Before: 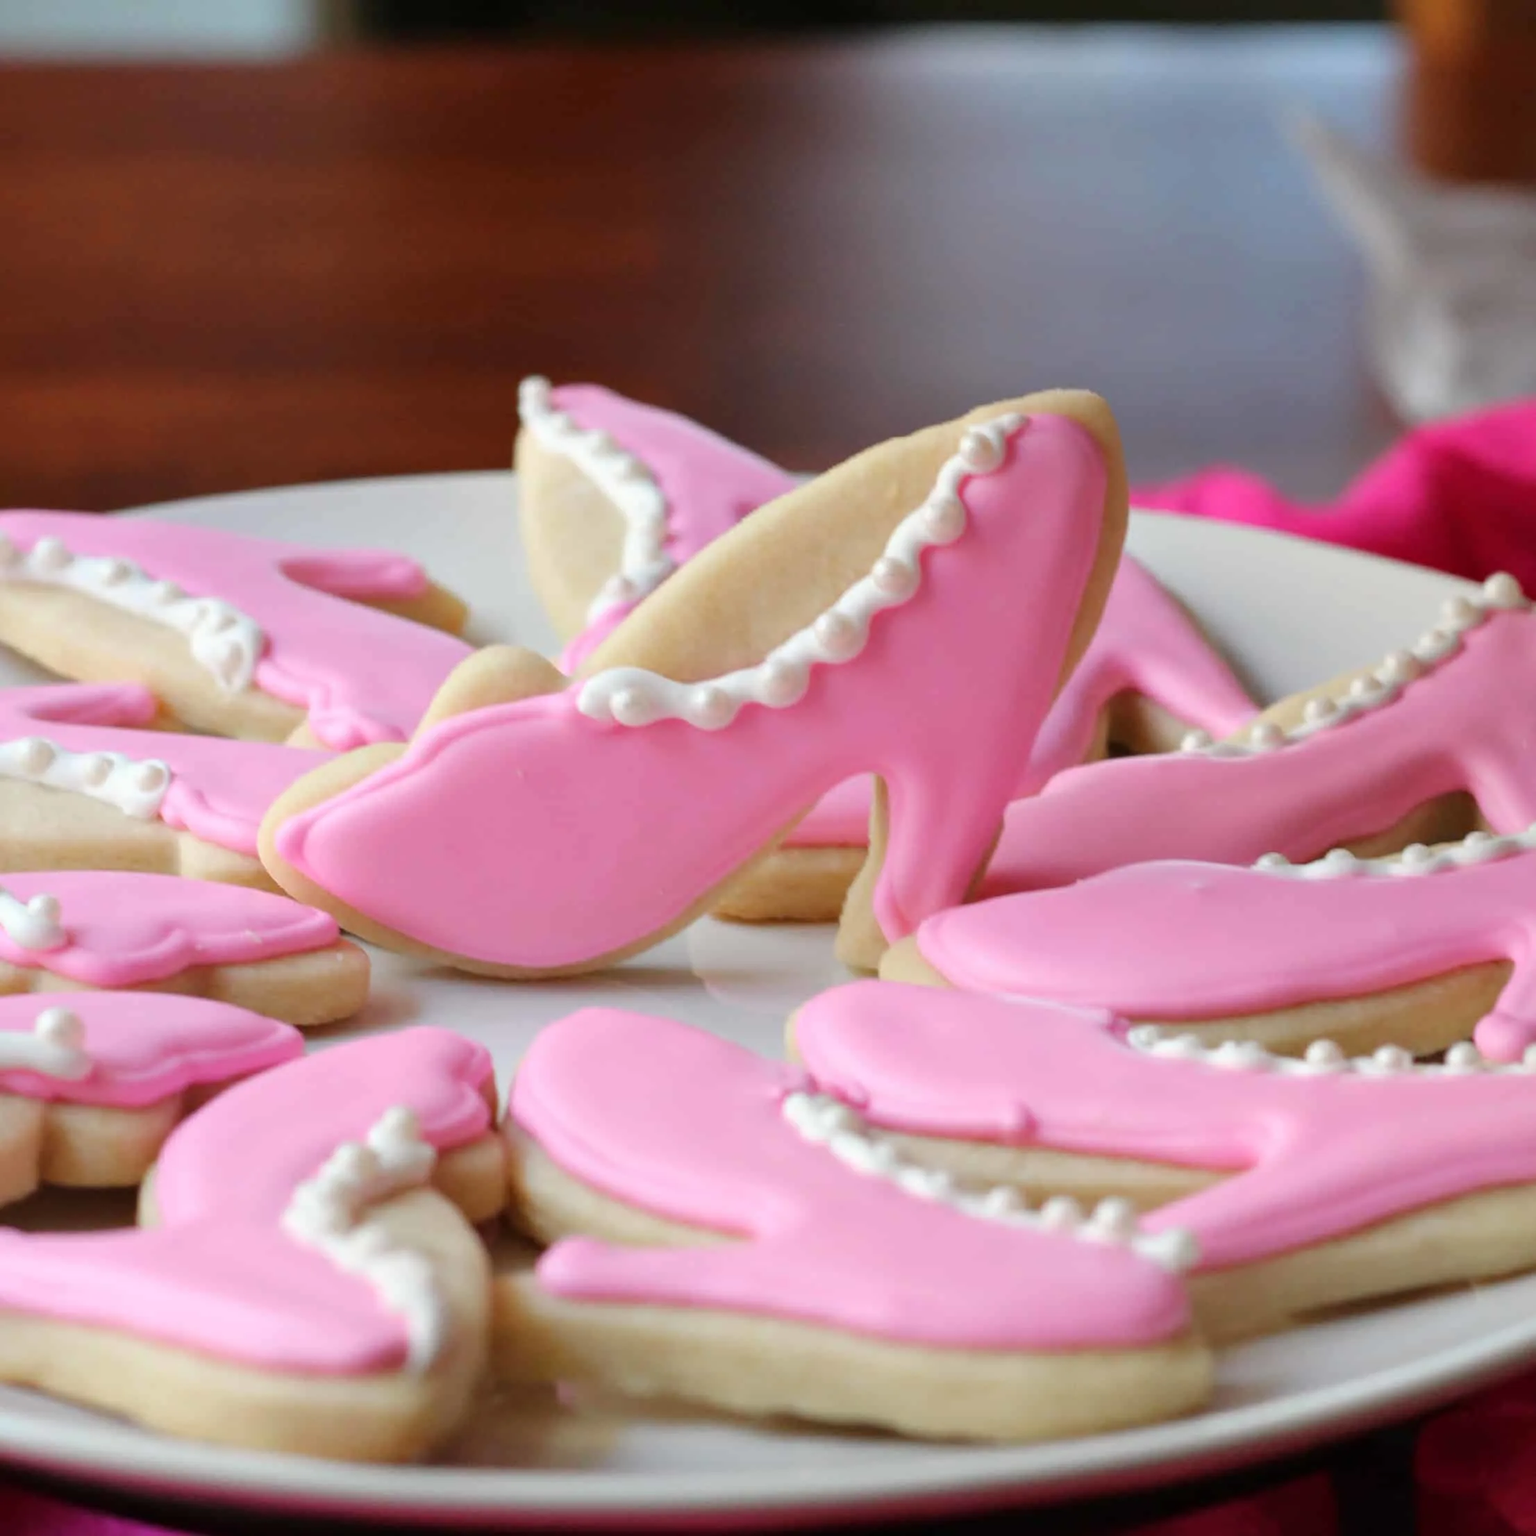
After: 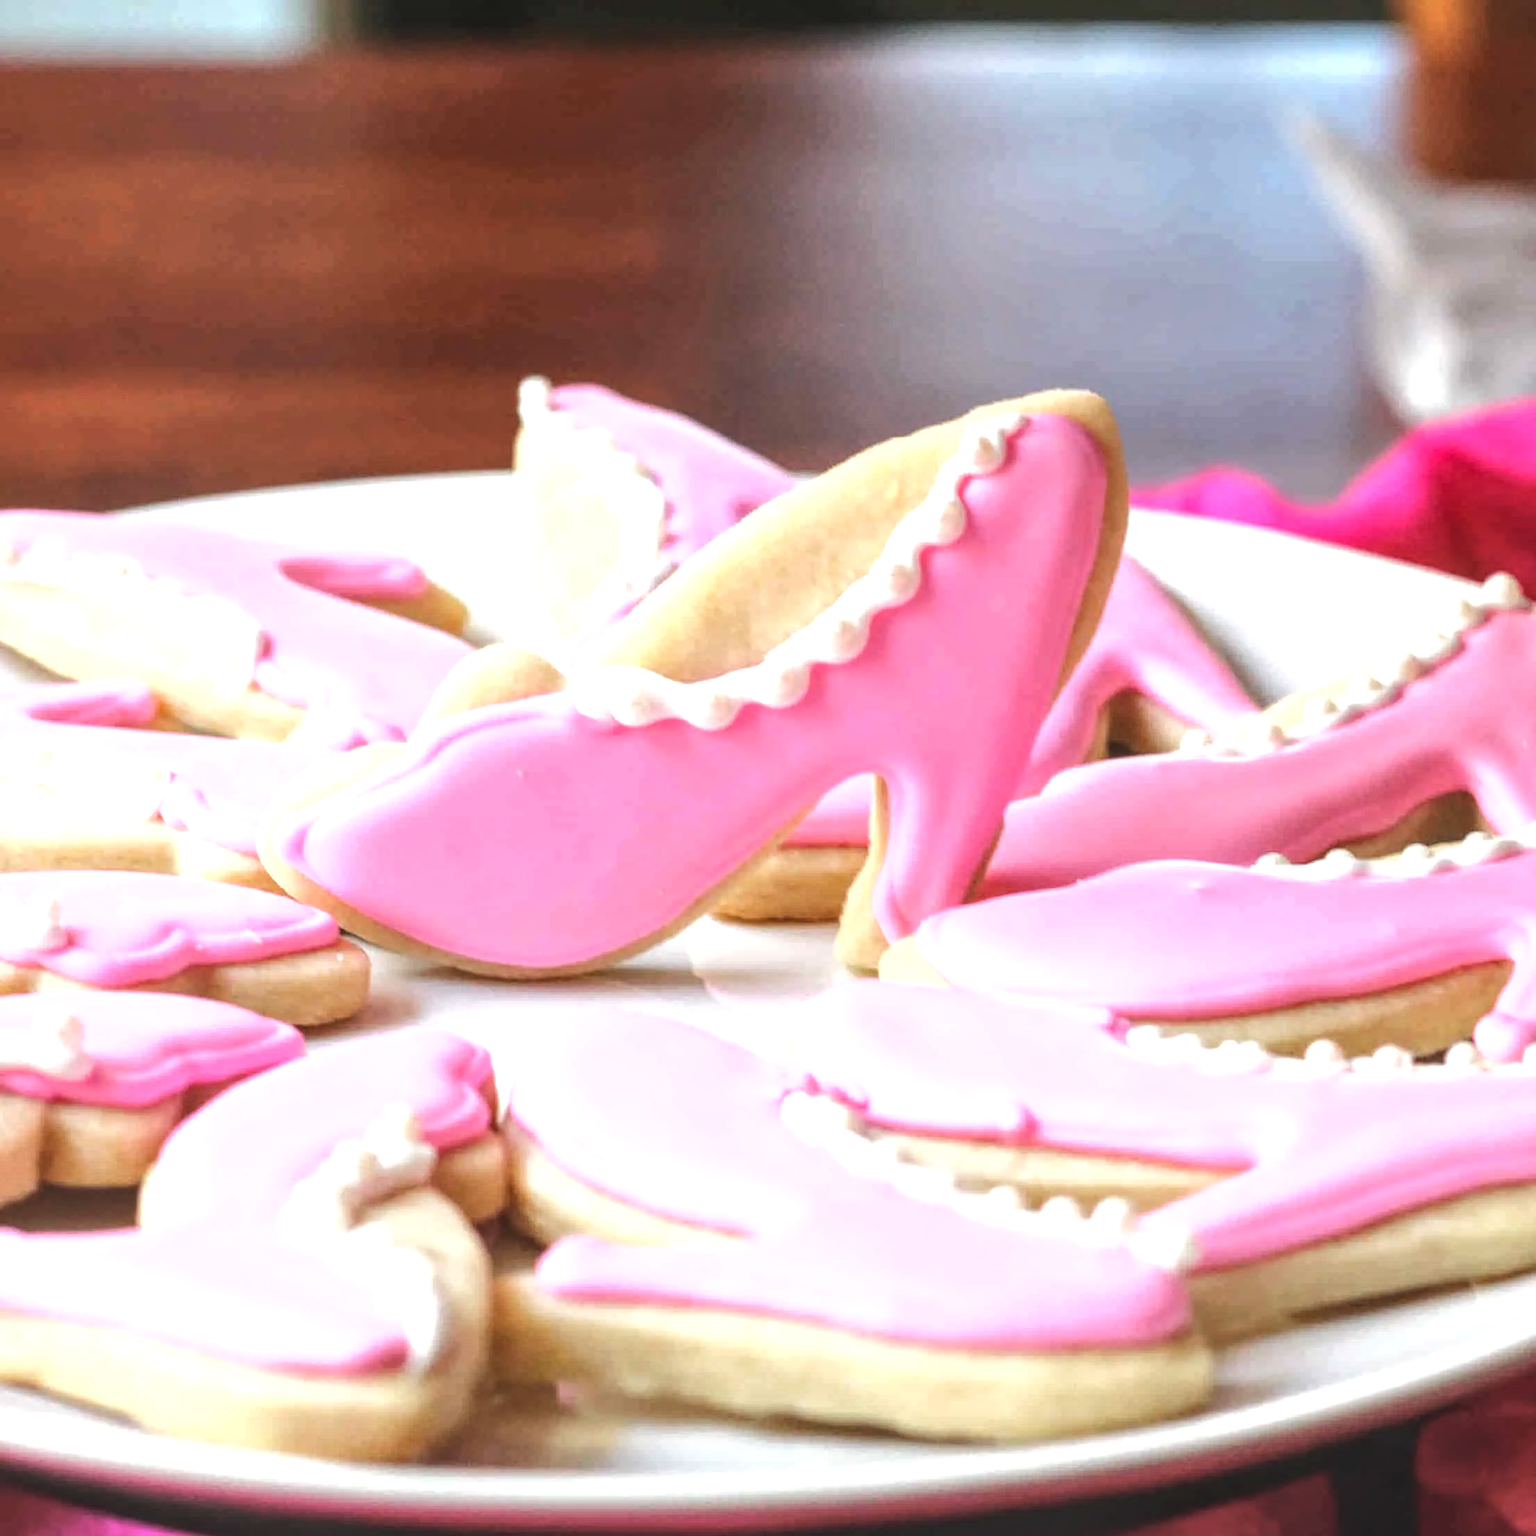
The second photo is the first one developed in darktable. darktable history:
local contrast: highlights 74%, shadows 55%, detail 176%, midtone range 0.207
exposure: black level correction -0.002, exposure 0.708 EV, compensate exposure bias true, compensate highlight preservation false
tone equalizer: -8 EV -0.417 EV, -7 EV -0.389 EV, -6 EV -0.333 EV, -5 EV -0.222 EV, -3 EV 0.222 EV, -2 EV 0.333 EV, -1 EV 0.389 EV, +0 EV 0.417 EV, edges refinement/feathering 500, mask exposure compensation -1.57 EV, preserve details no
